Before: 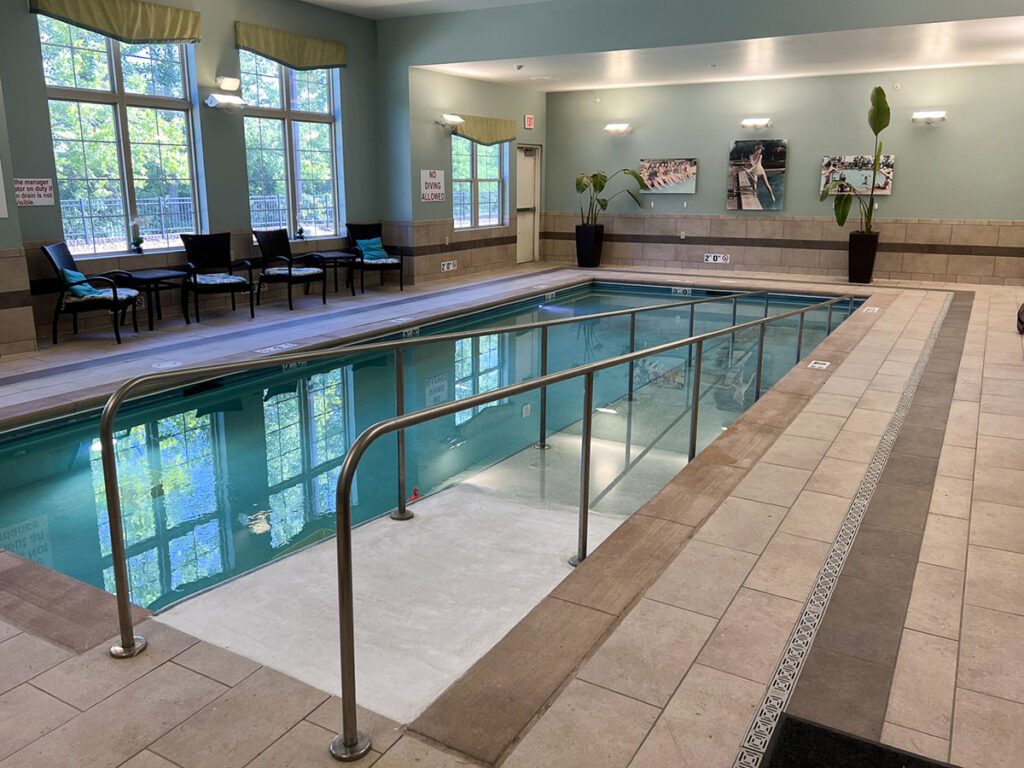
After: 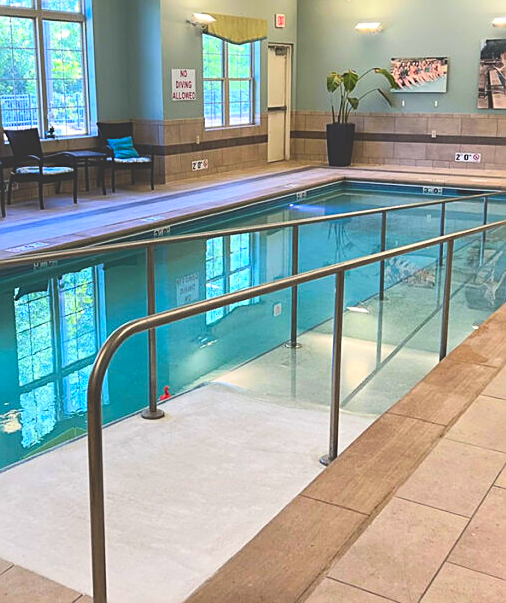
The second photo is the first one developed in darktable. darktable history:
contrast brightness saturation: contrast 0.2, brightness 0.2, saturation 0.8
crop and rotate: angle 0.02°, left 24.353%, top 13.219%, right 26.156%, bottom 8.224%
sharpen: on, module defaults
exposure: black level correction -0.023, exposure -0.039 EV, compensate highlight preservation false
